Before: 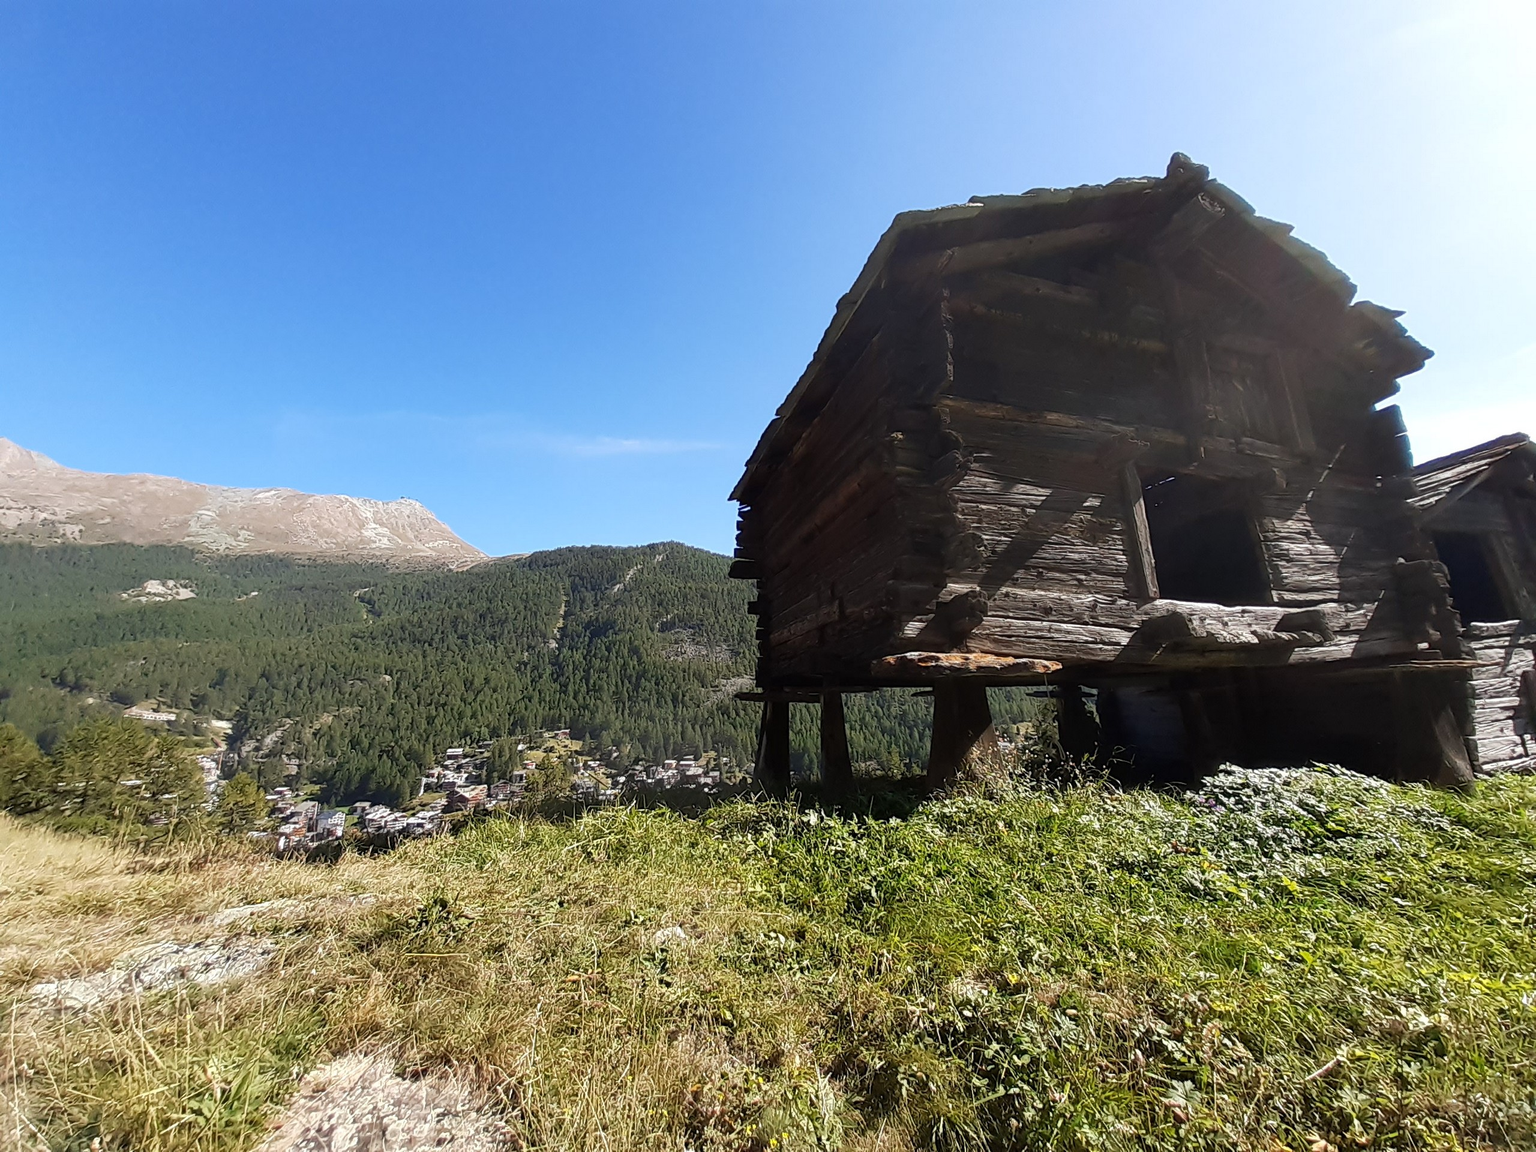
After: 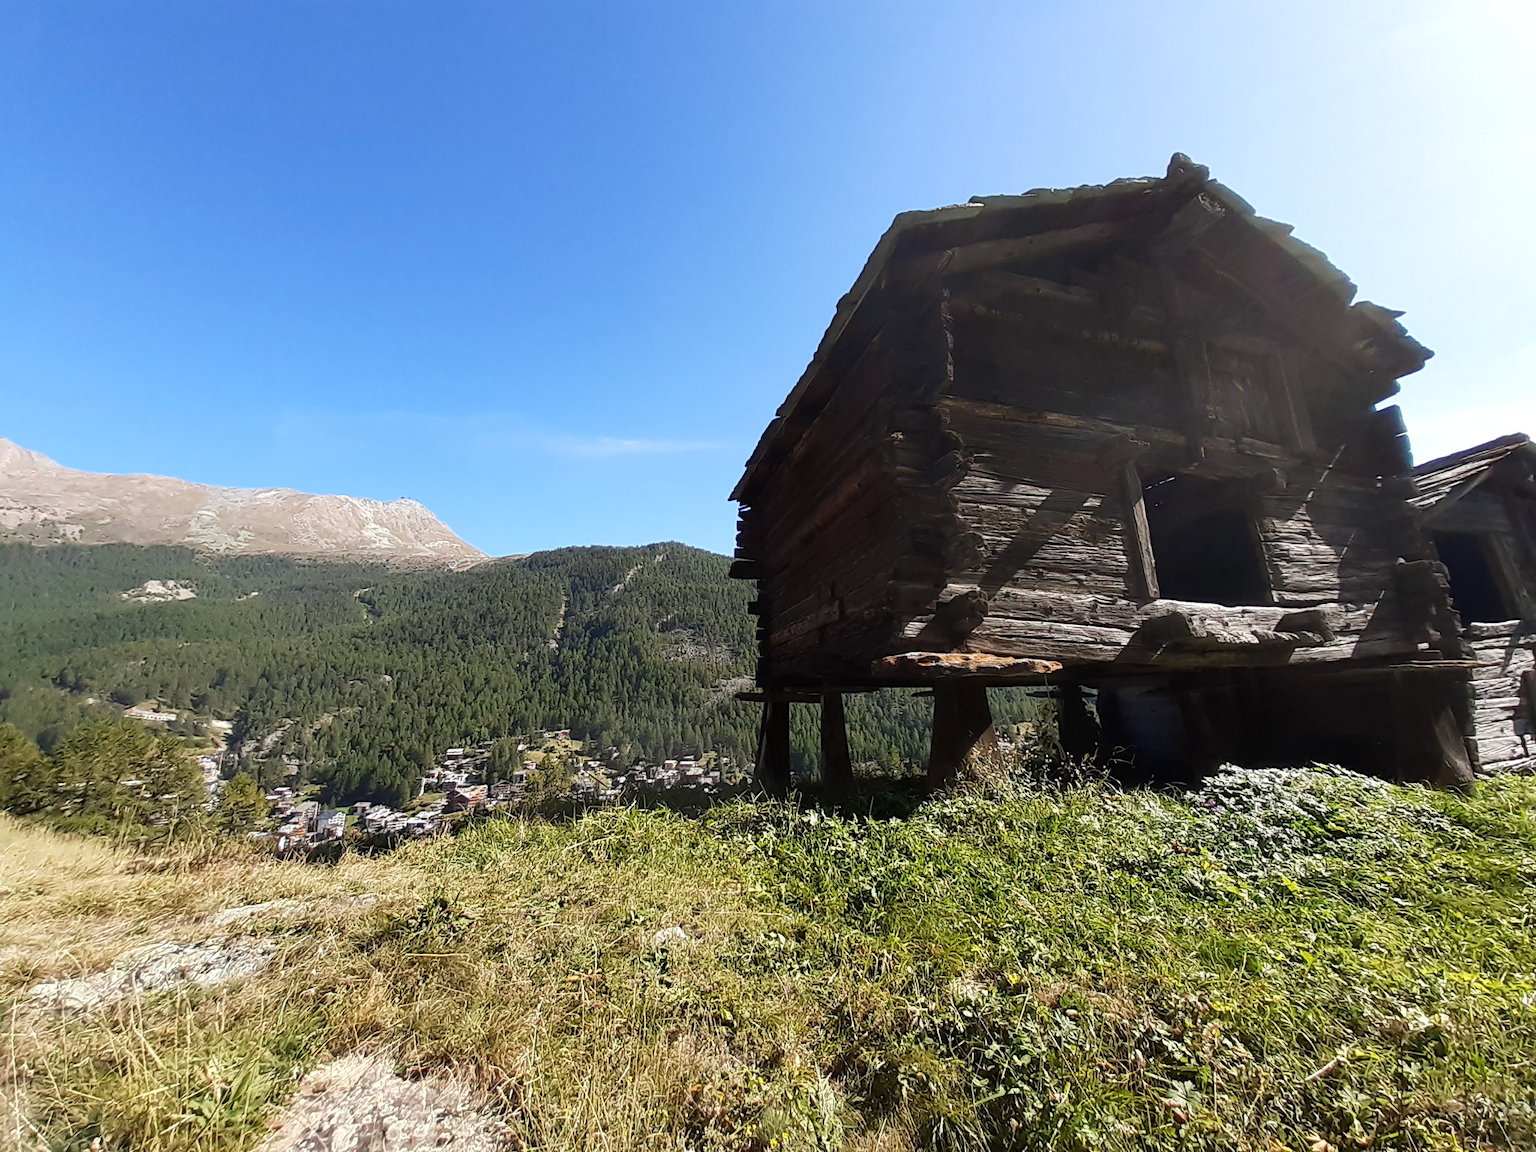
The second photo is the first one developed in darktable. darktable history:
contrast brightness saturation: contrast 0.097, brightness 0.016, saturation 0.018
